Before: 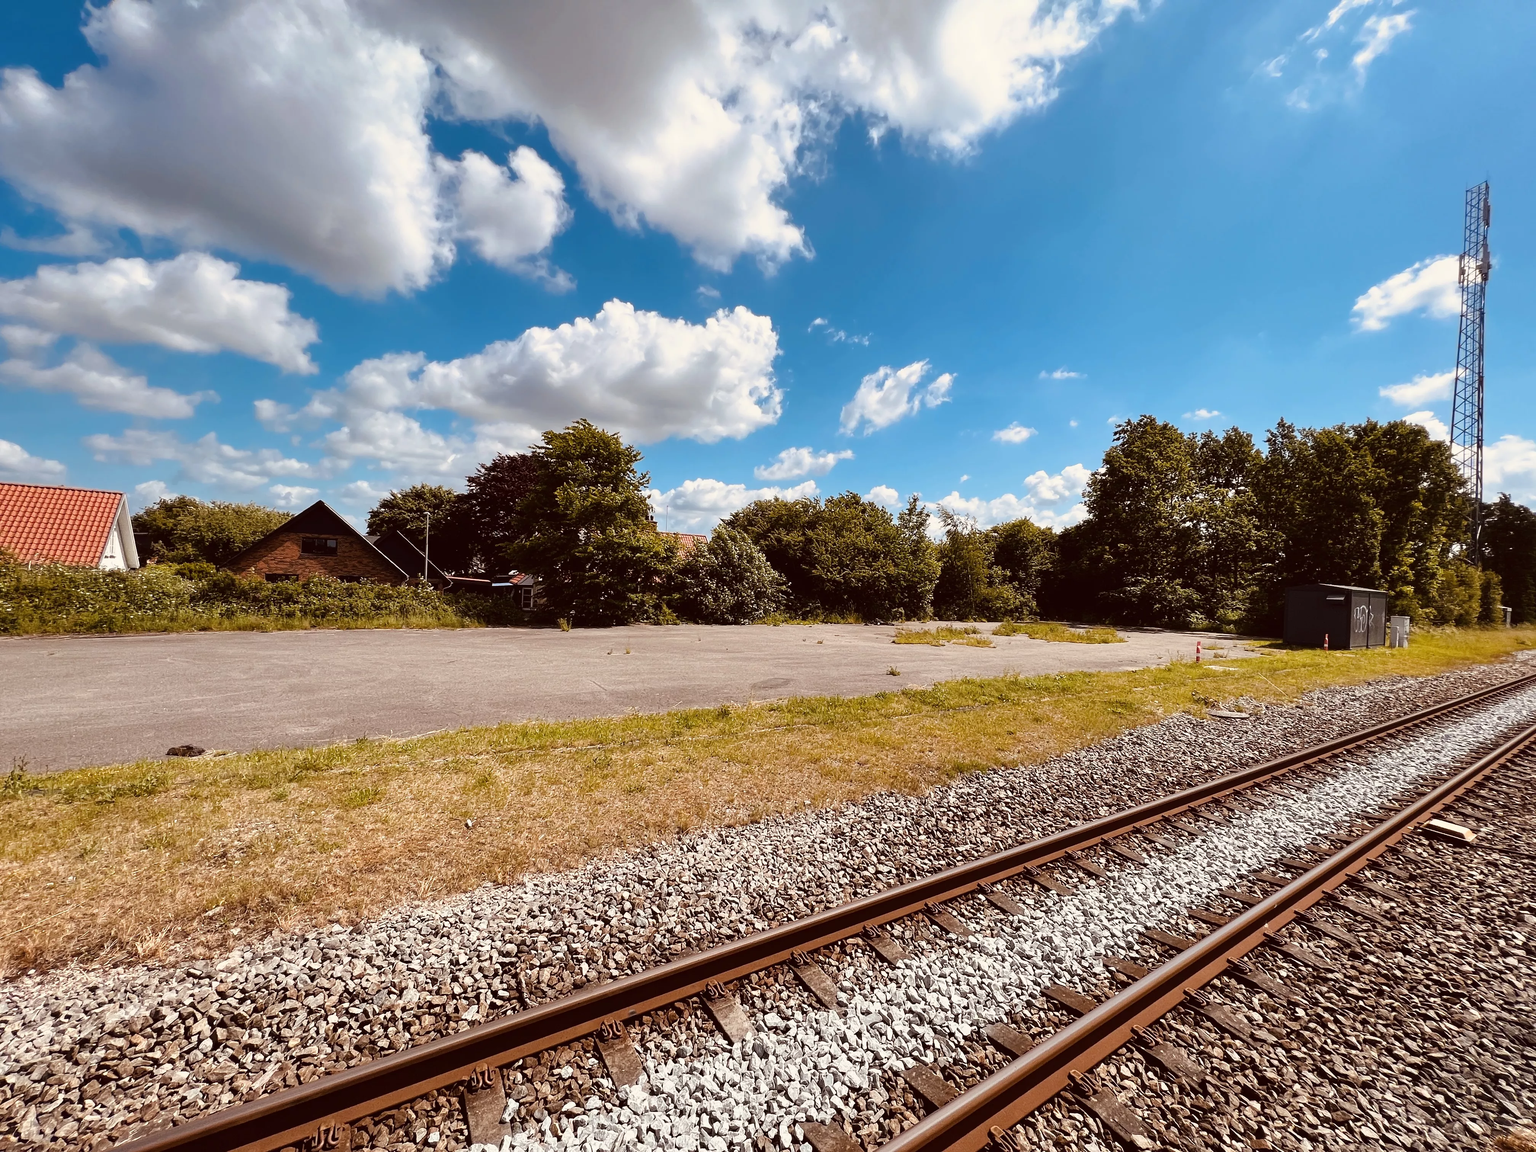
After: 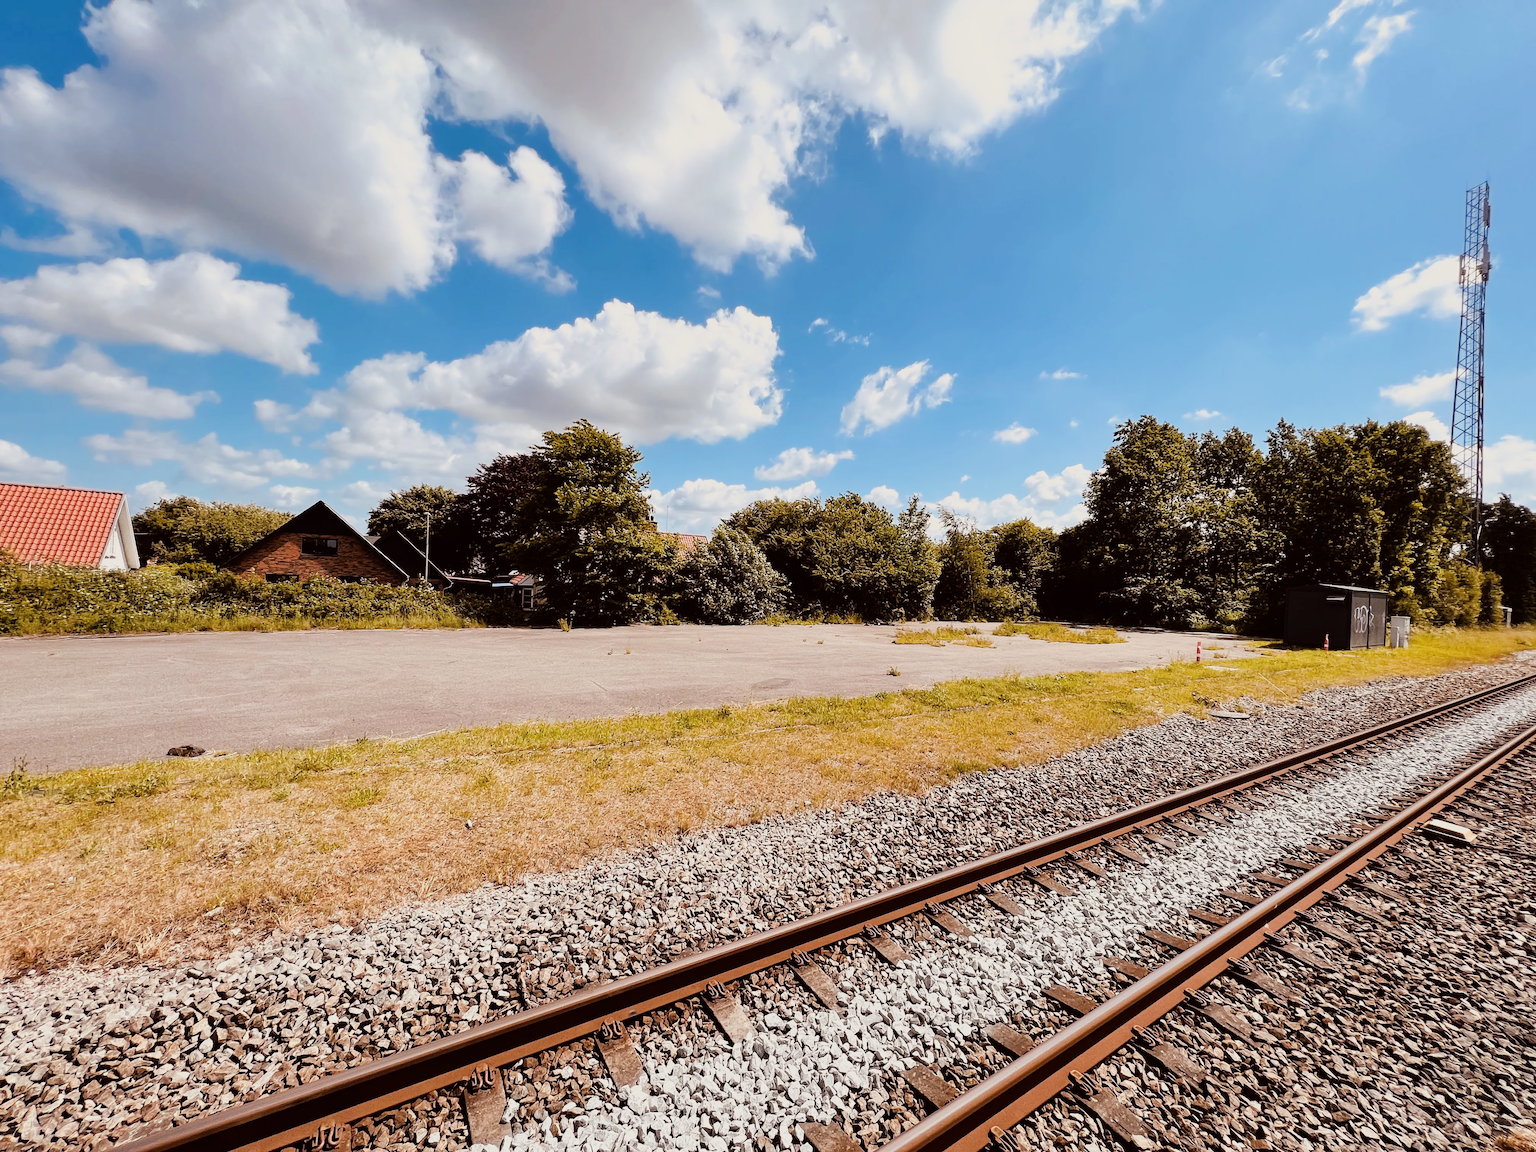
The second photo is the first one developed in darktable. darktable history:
filmic rgb: black relative exposure -7.65 EV, white relative exposure 4.56 EV, hardness 3.61, contrast 1.062, iterations of high-quality reconstruction 0
exposure: exposure 0.604 EV, compensate highlight preservation false
